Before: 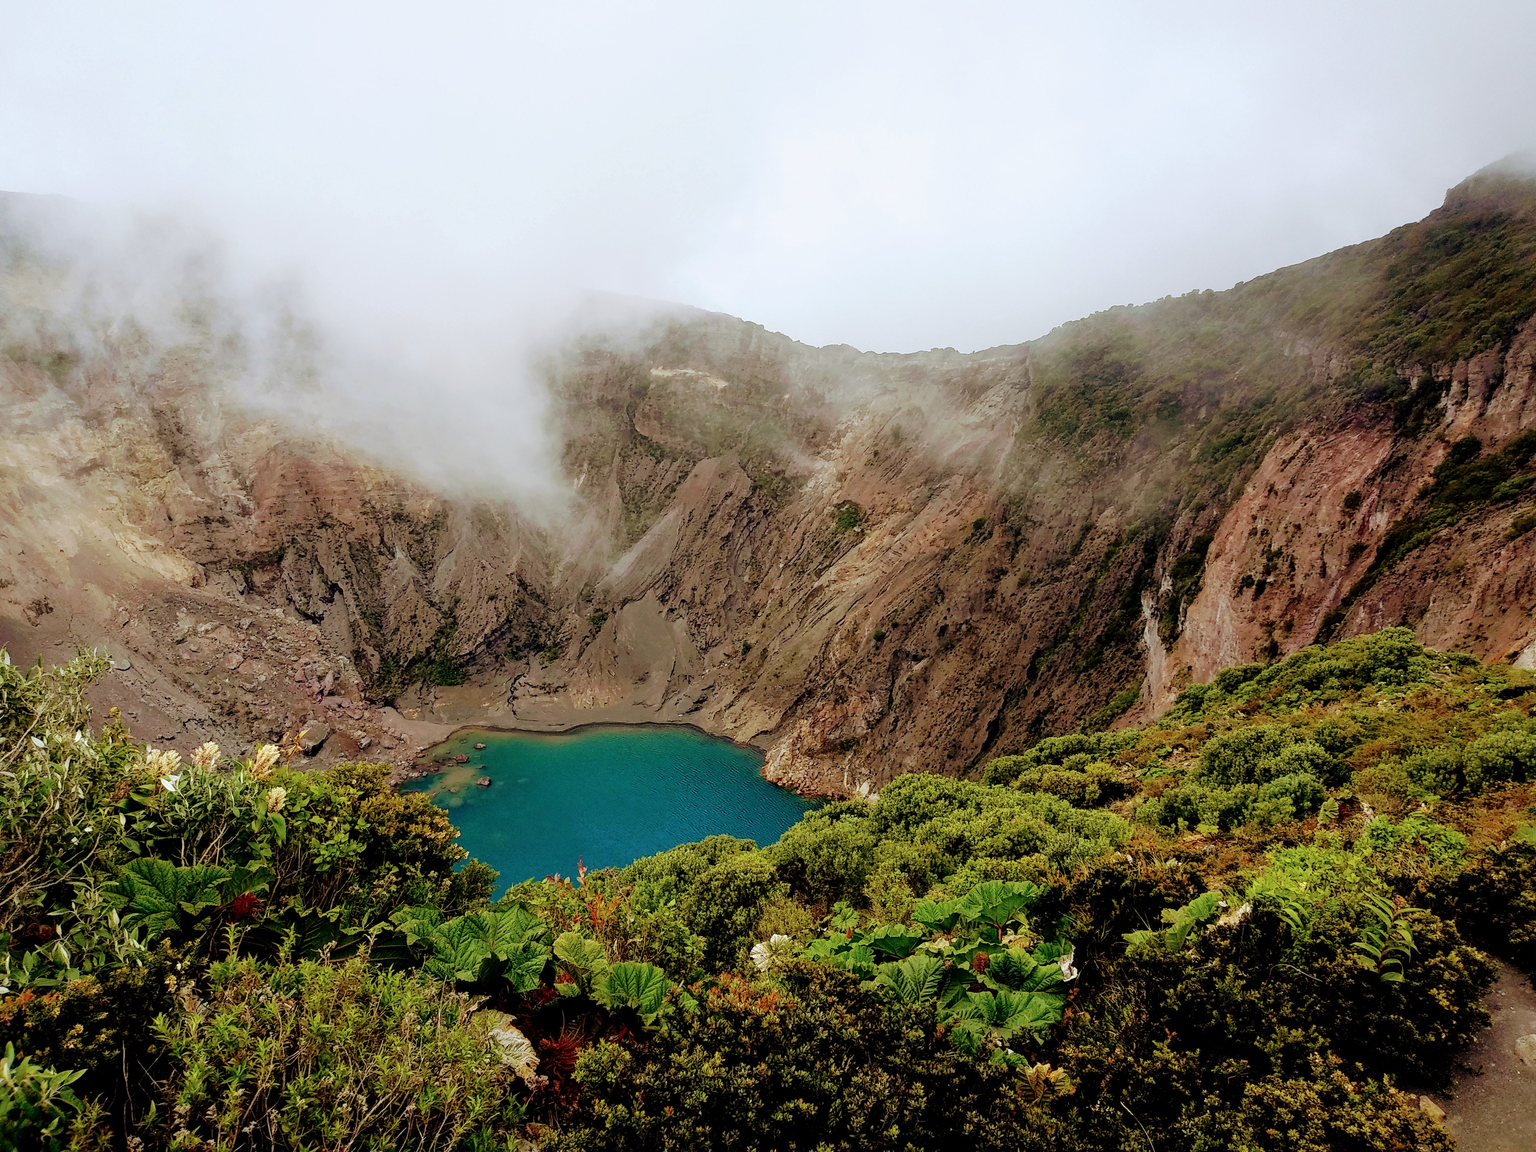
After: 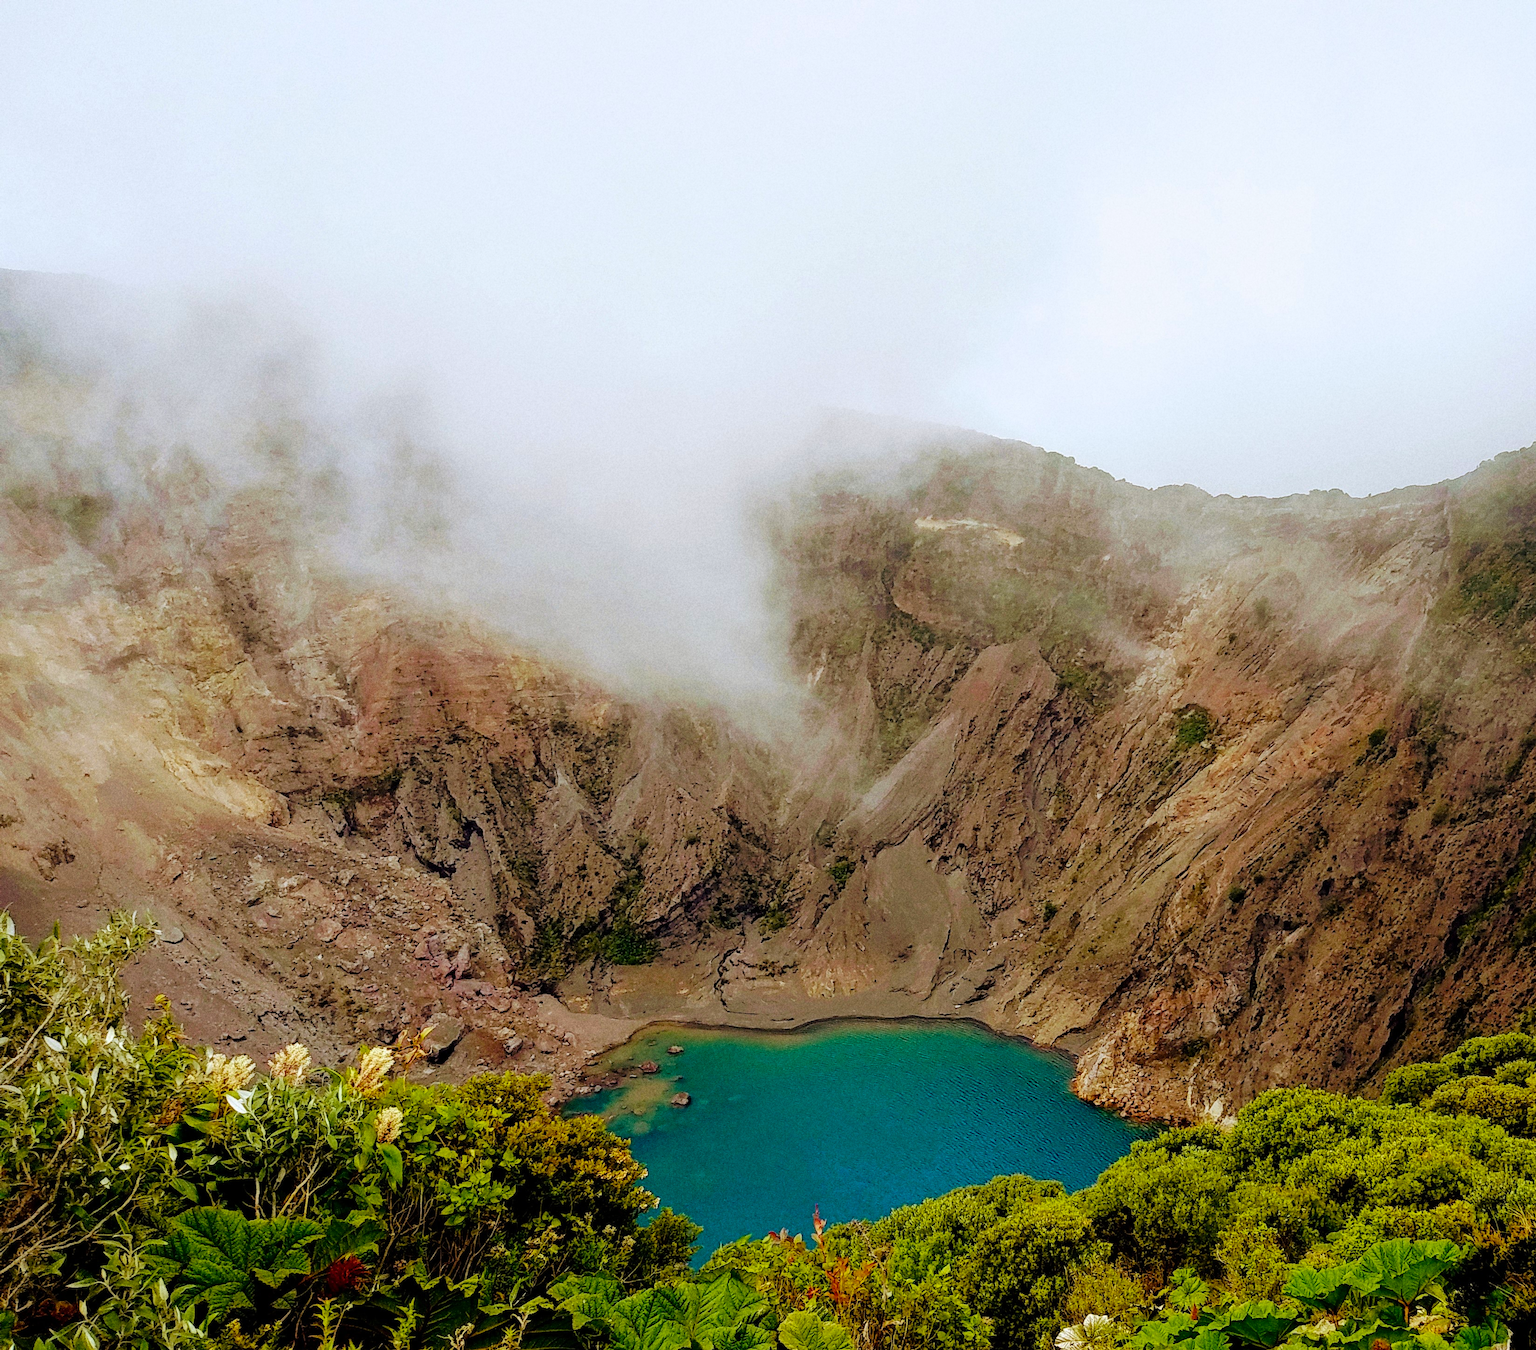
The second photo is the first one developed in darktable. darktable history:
grain: on, module defaults
color balance rgb: perceptual saturation grading › global saturation 20%, global vibrance 20%
crop: right 28.885%, bottom 16.626%
